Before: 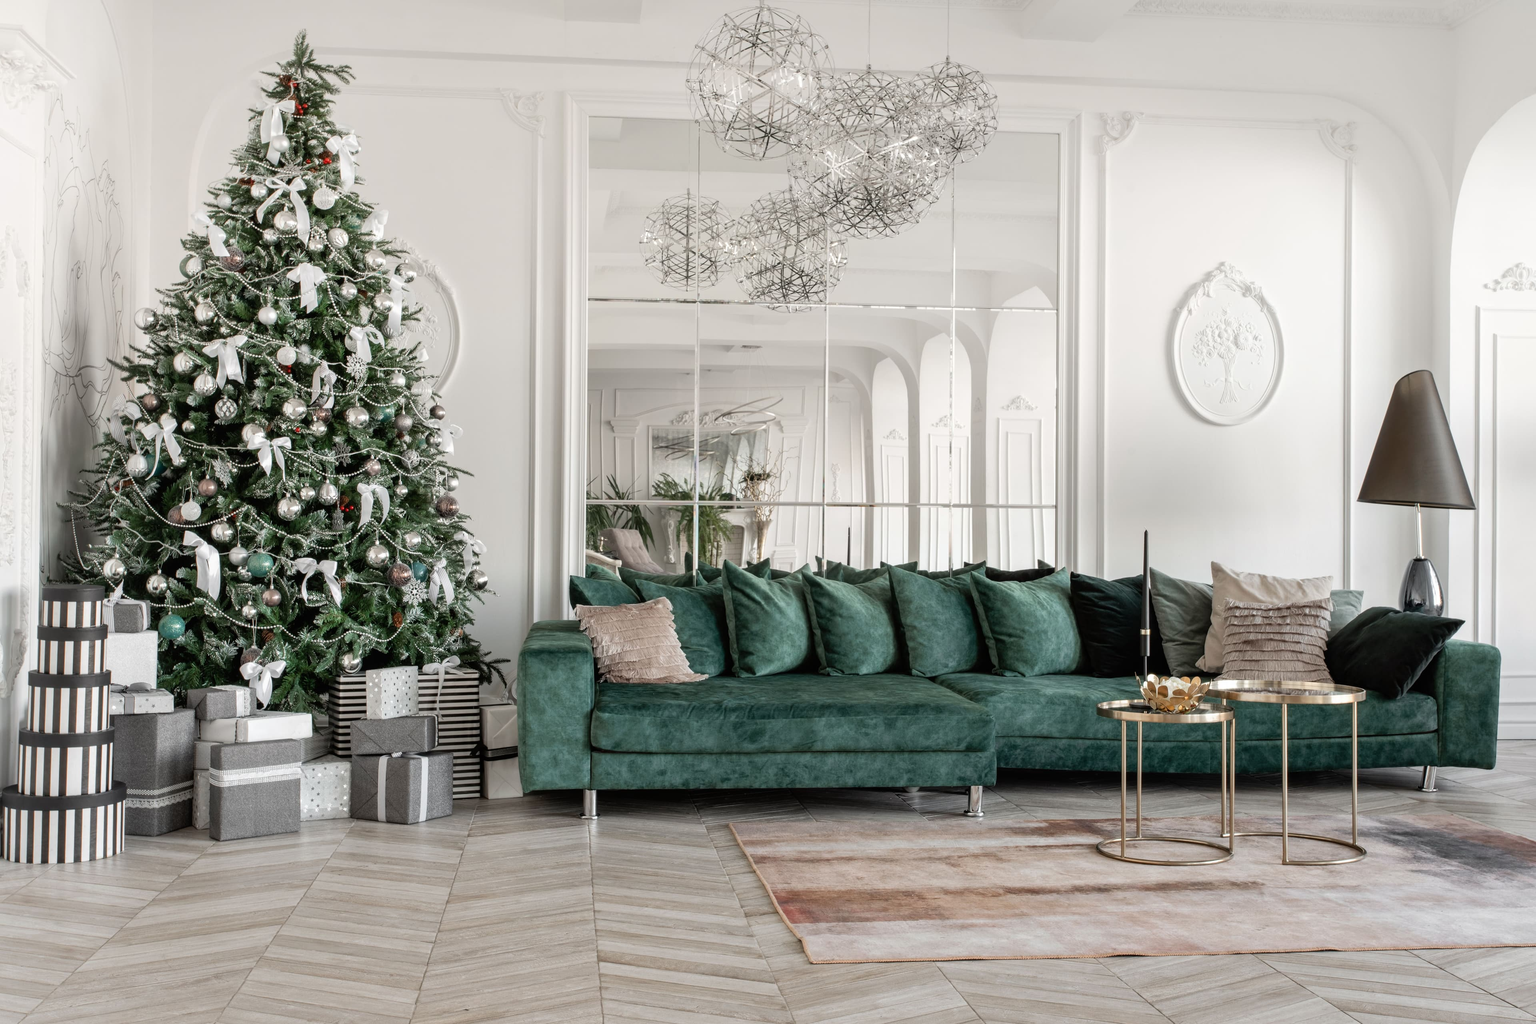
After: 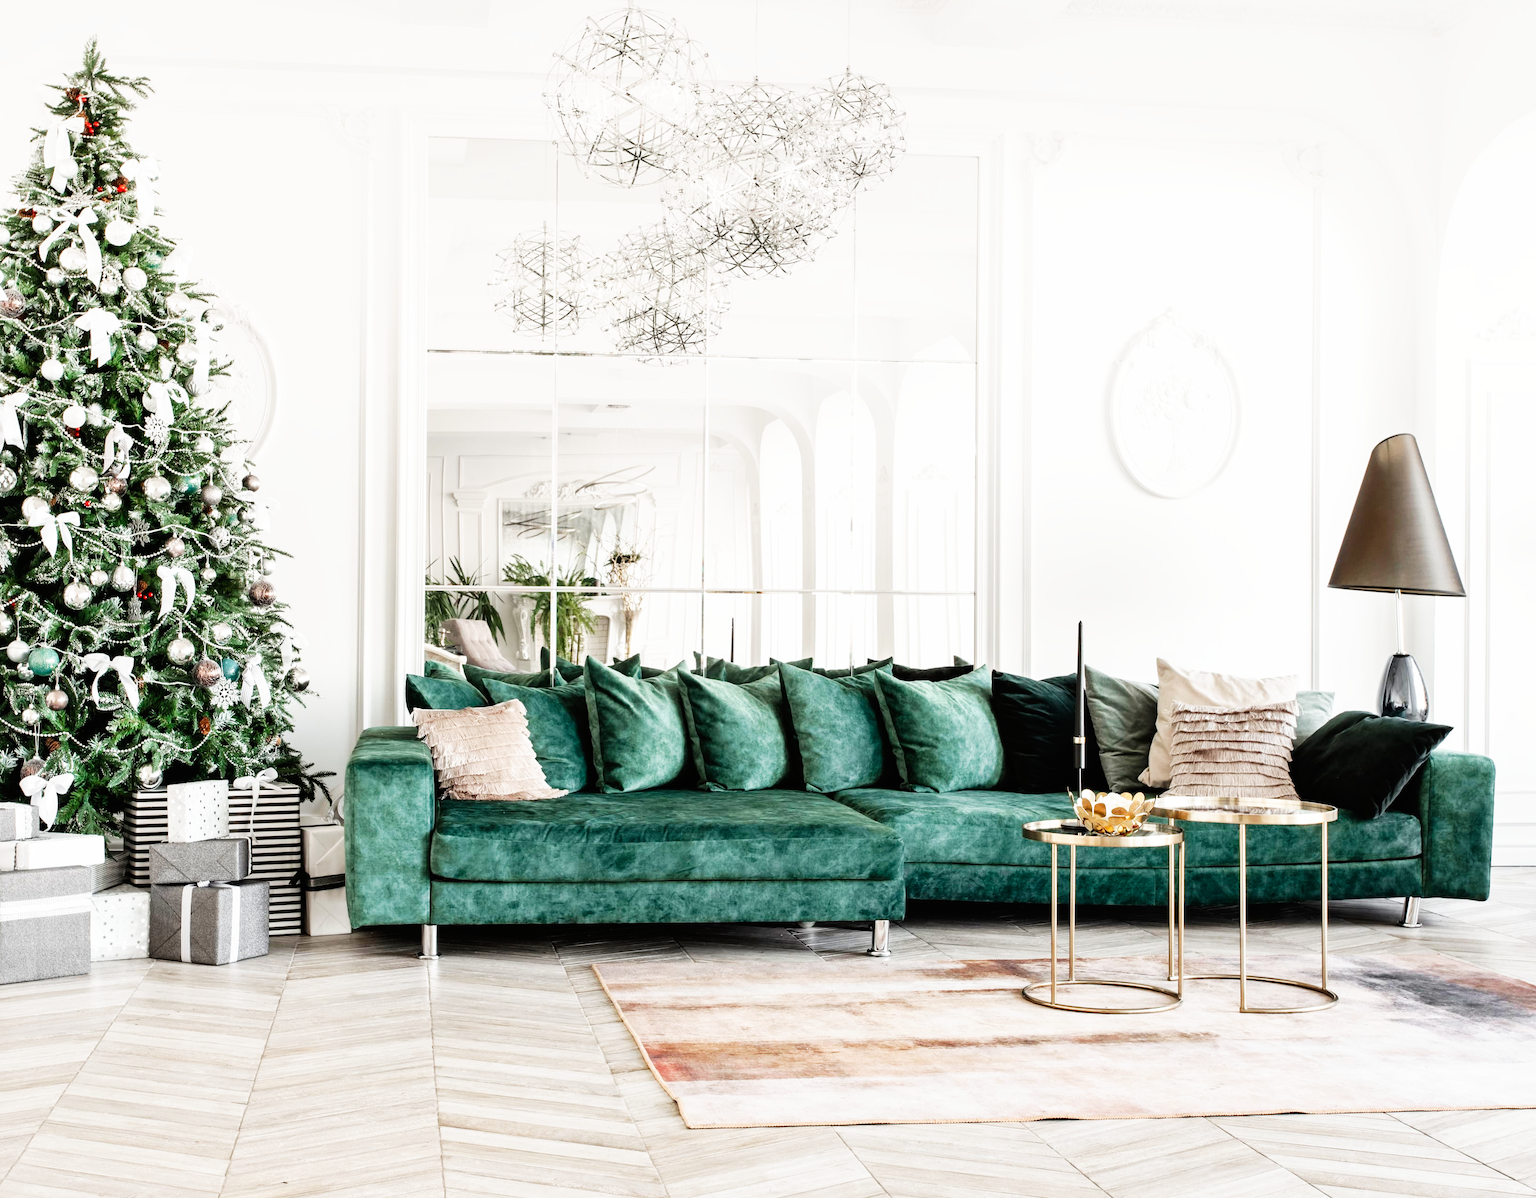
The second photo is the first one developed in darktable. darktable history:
crop and rotate: left 14.556%
base curve: curves: ch0 [(0, 0) (0.007, 0.004) (0.027, 0.03) (0.046, 0.07) (0.207, 0.54) (0.442, 0.872) (0.673, 0.972) (1, 1)], preserve colors none
